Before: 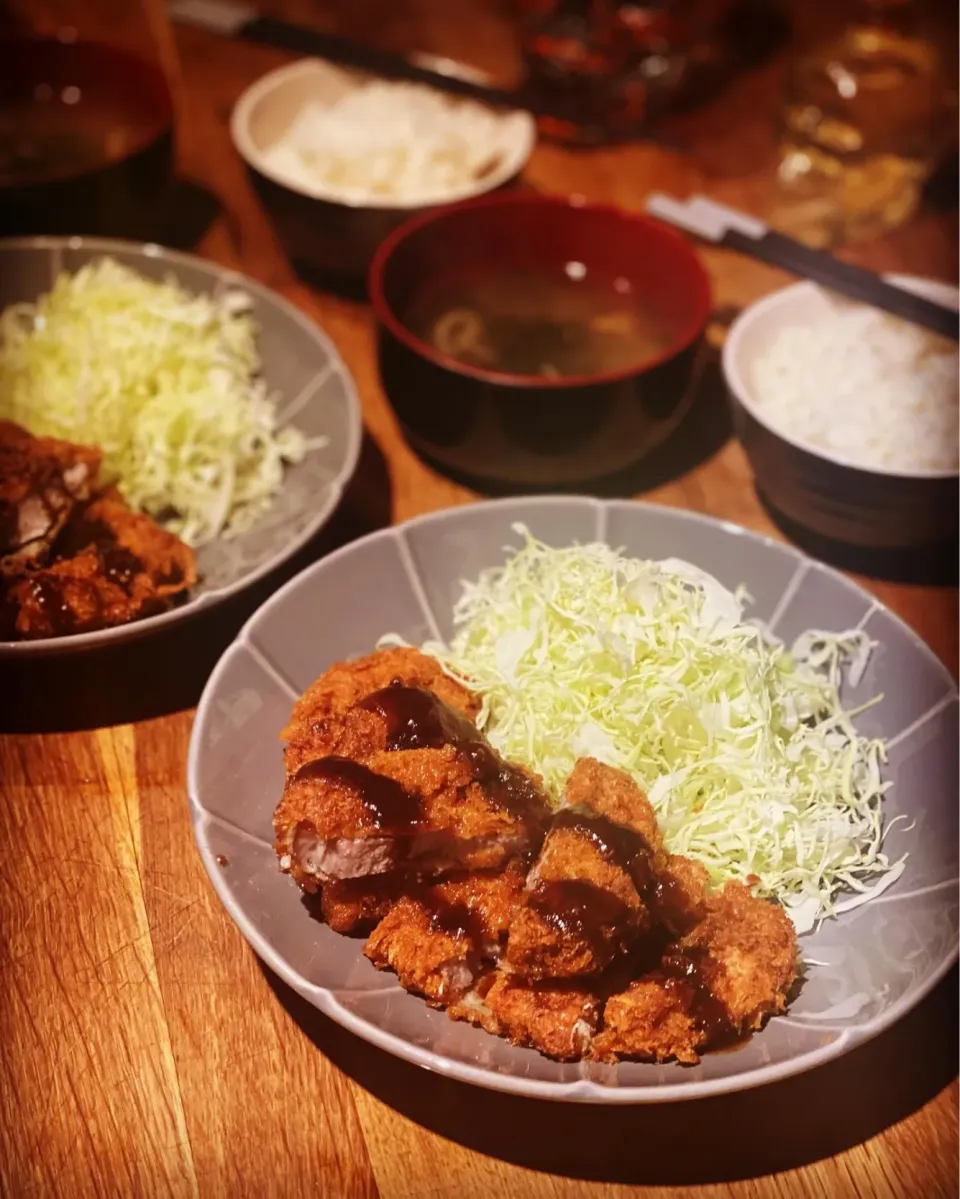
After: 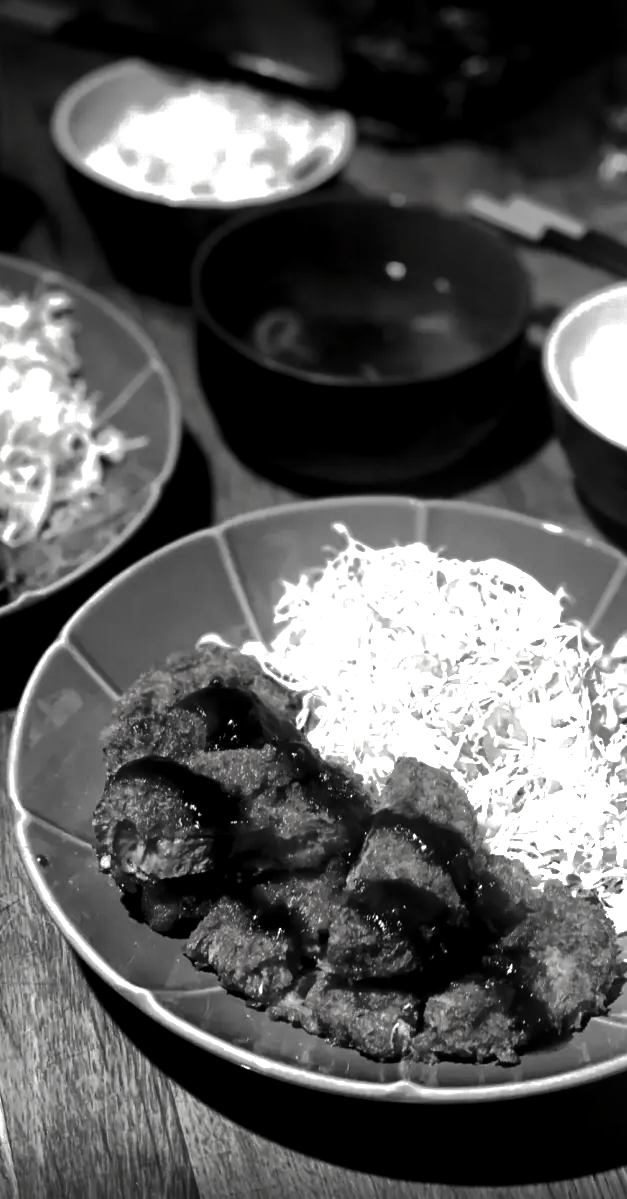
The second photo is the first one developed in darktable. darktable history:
contrast brightness saturation: contrast -0.035, brightness -0.609, saturation -0.993
tone equalizer: -8 EV -0.778 EV, -7 EV -0.68 EV, -6 EV -0.611 EV, -5 EV -0.404 EV, -3 EV 0.367 EV, -2 EV 0.6 EV, -1 EV 0.696 EV, +0 EV 0.764 EV
shadows and highlights: shadows 39.37, highlights -59.82
crop and rotate: left 18.796%, right 15.814%
local contrast: mode bilateral grid, contrast 21, coarseness 100, detail 150%, midtone range 0.2
